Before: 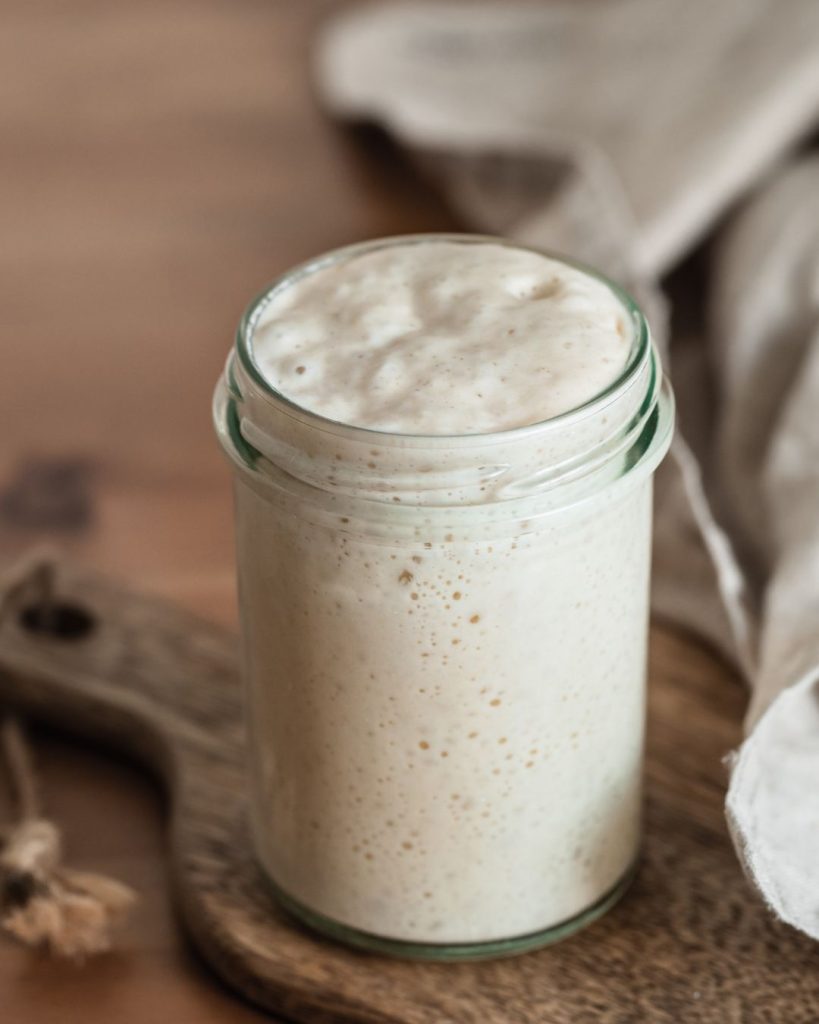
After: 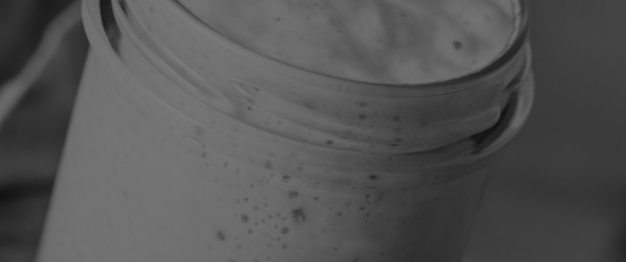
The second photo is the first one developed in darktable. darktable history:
crop and rotate: angle 16.12°, top 30.835%, bottom 35.653%
monochrome: a 0, b 0, size 0.5, highlights 0.57
color balance rgb: perceptual brilliance grading › global brilliance -48.39%
